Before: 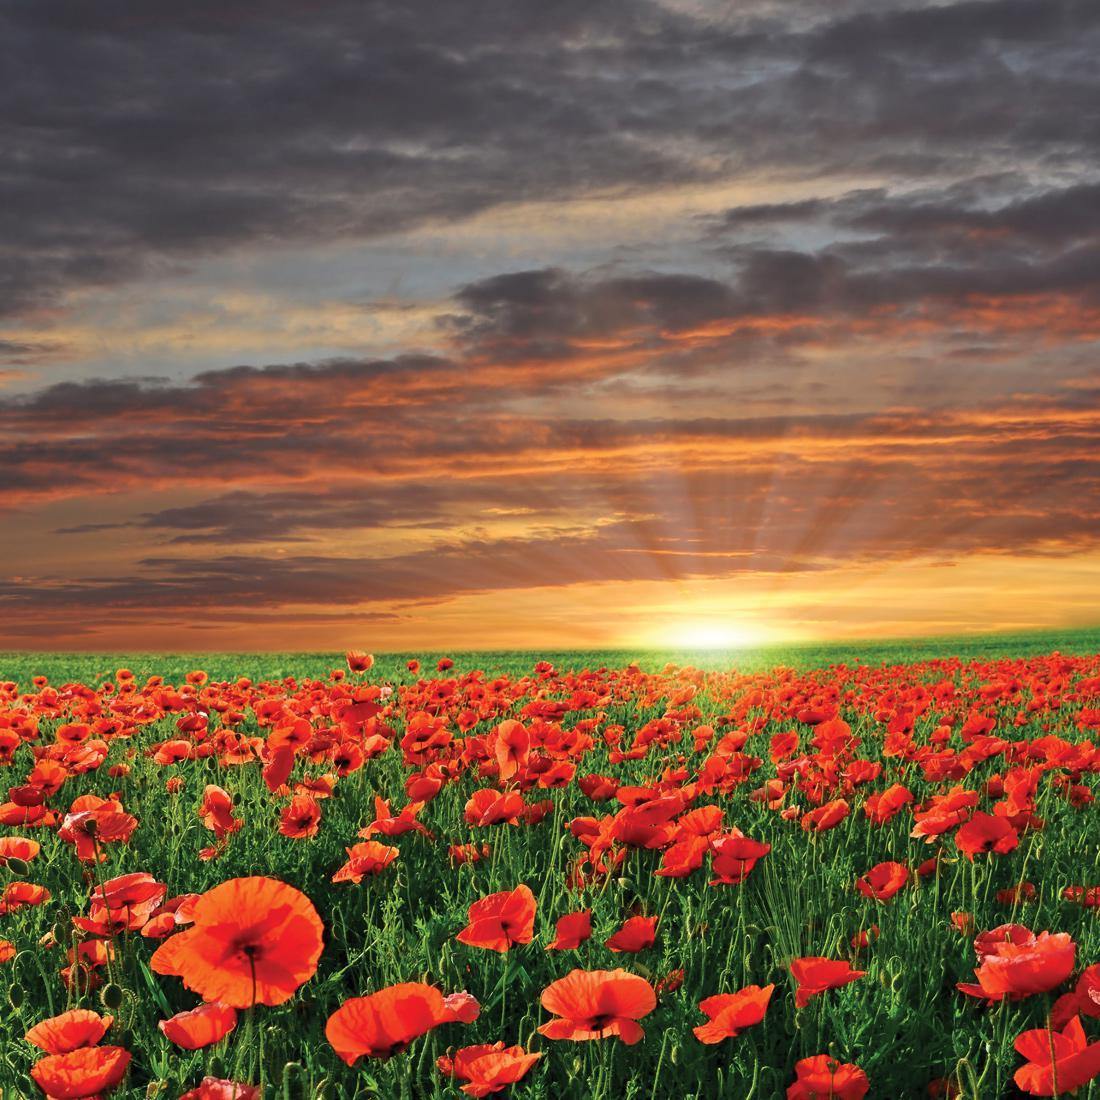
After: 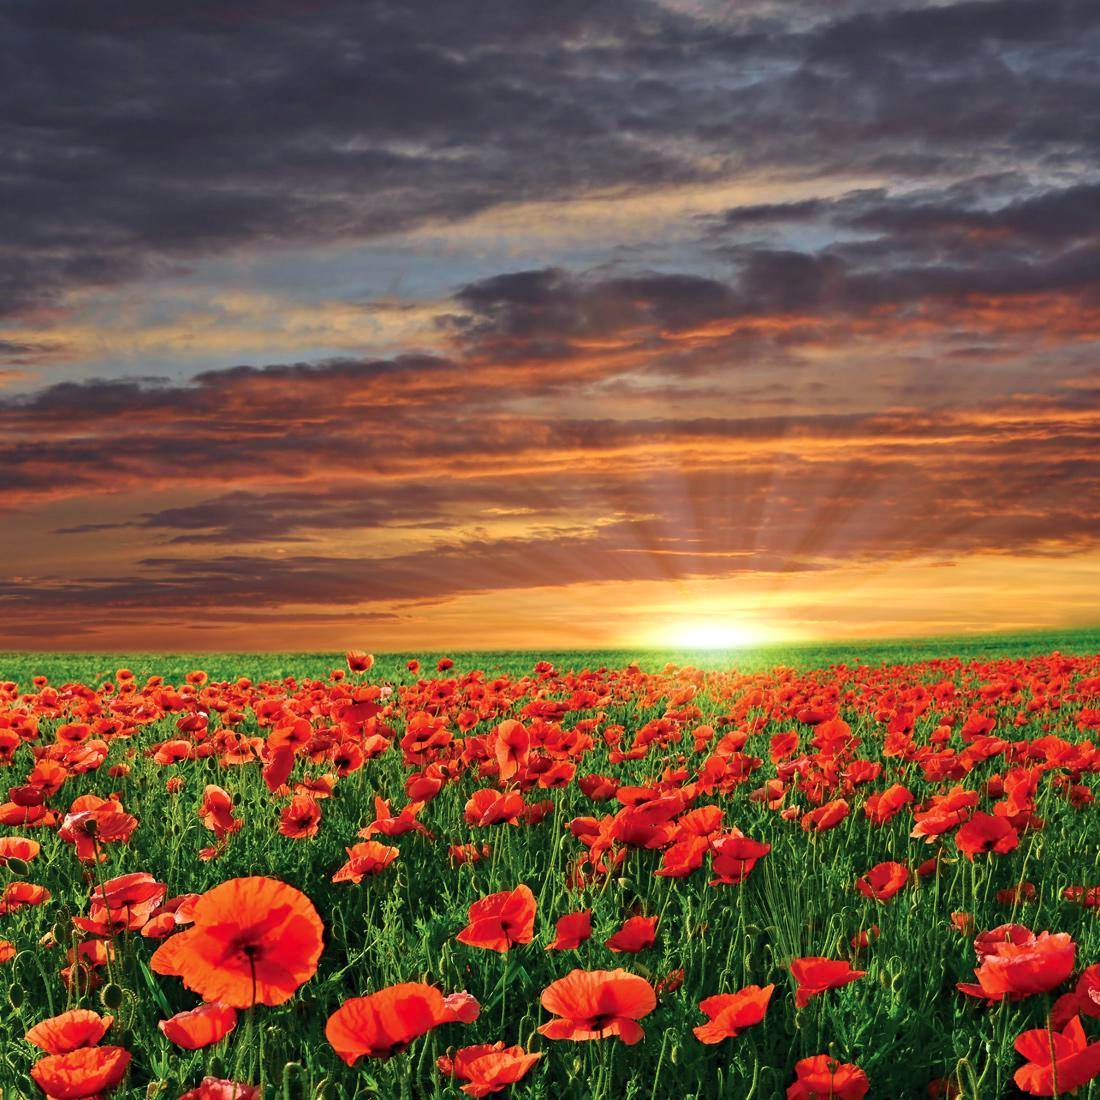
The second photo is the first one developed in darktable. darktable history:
velvia: on, module defaults
haze removal: compatibility mode true, adaptive false
contrast brightness saturation: contrast 0.07
